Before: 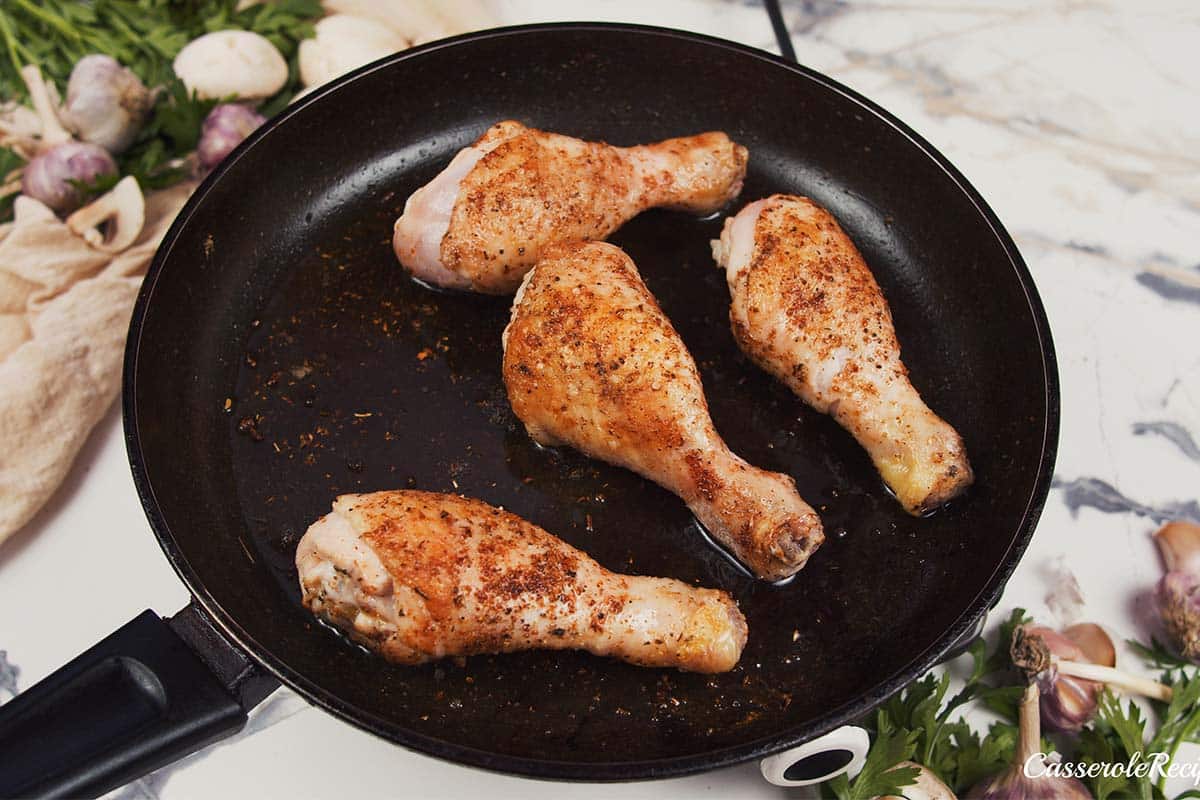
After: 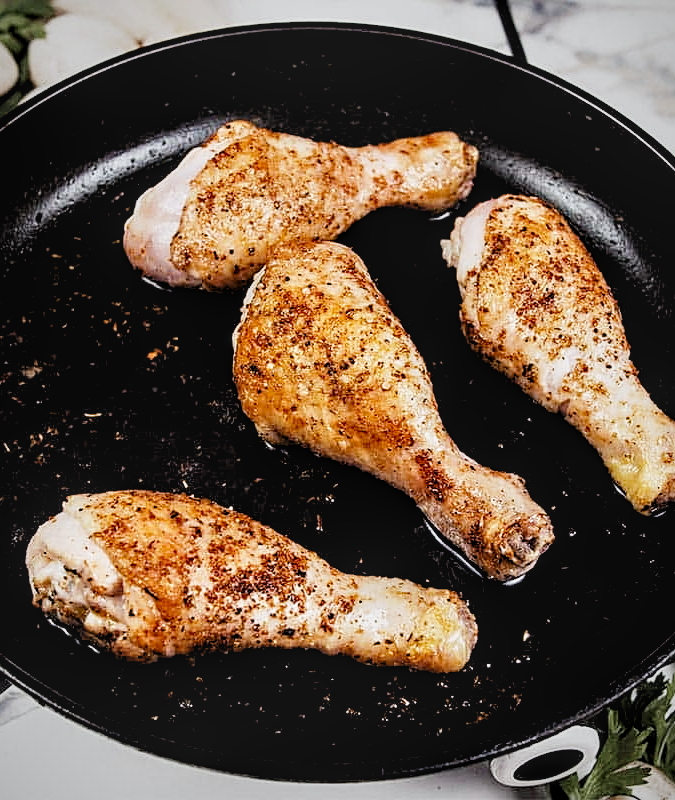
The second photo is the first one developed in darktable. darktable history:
vignetting: fall-off radius 60.92%
local contrast: on, module defaults
crop and rotate: left 22.516%, right 21.234%
base curve: curves: ch0 [(0, 0) (0.008, 0.007) (0.022, 0.029) (0.048, 0.089) (0.092, 0.197) (0.191, 0.399) (0.275, 0.534) (0.357, 0.65) (0.477, 0.78) (0.542, 0.833) (0.799, 0.973) (1, 1)], preserve colors none
sharpen: on, module defaults
levels: levels [0.116, 0.574, 1]
white balance: red 0.974, blue 1.044
exposure: black level correction 0.007, compensate highlight preservation false
